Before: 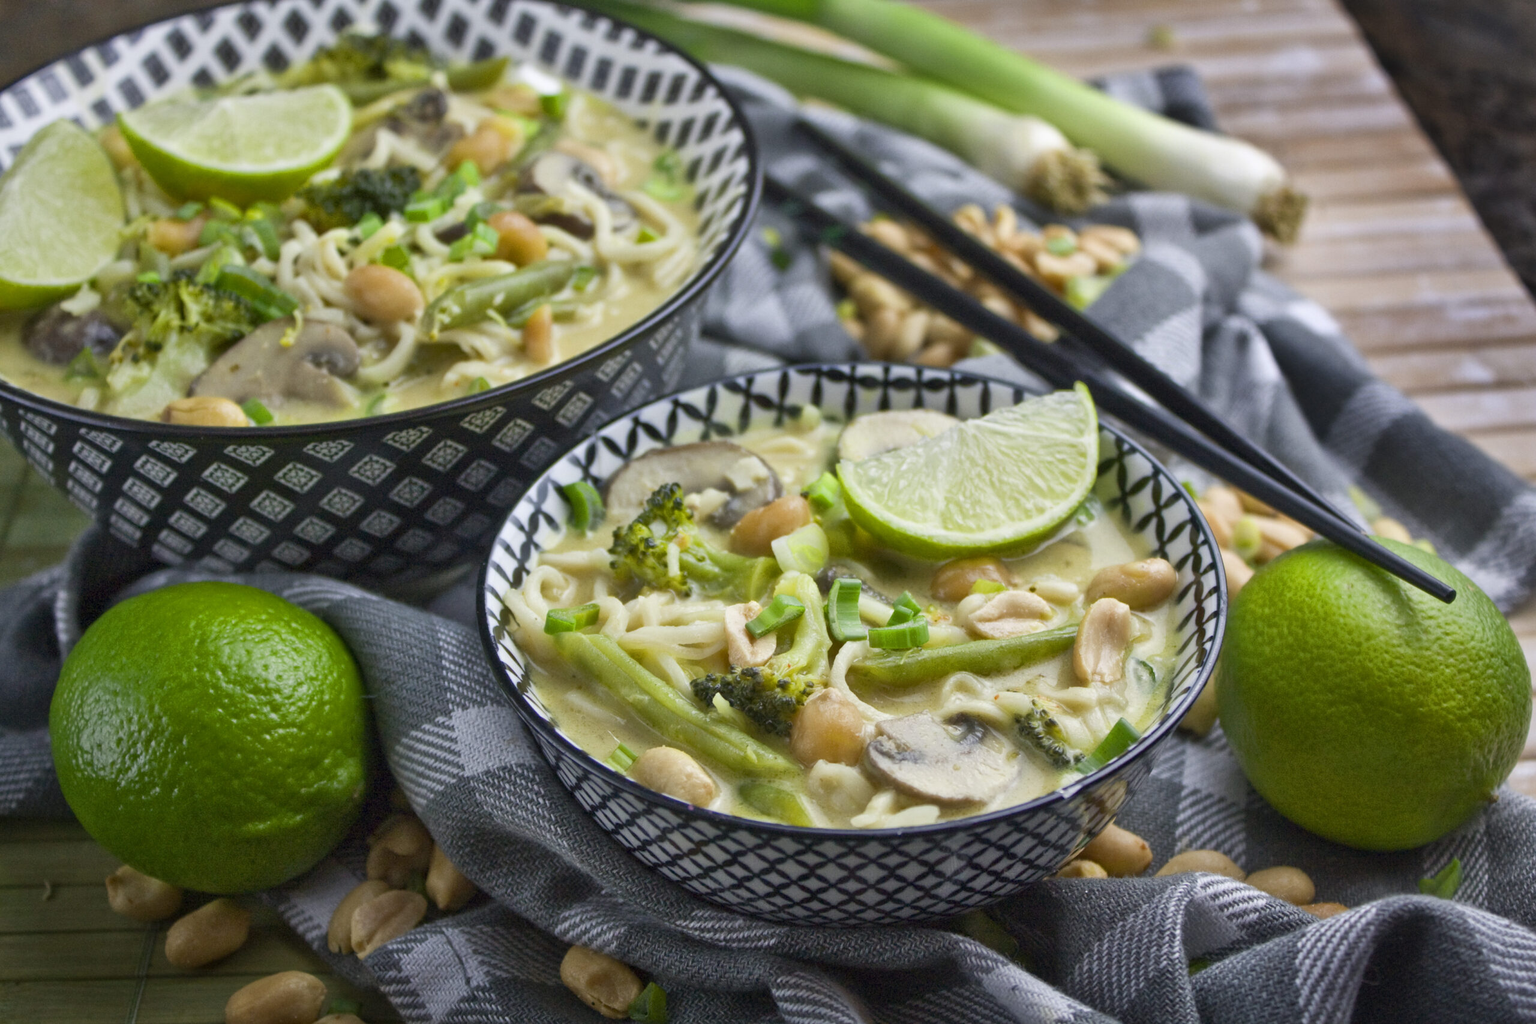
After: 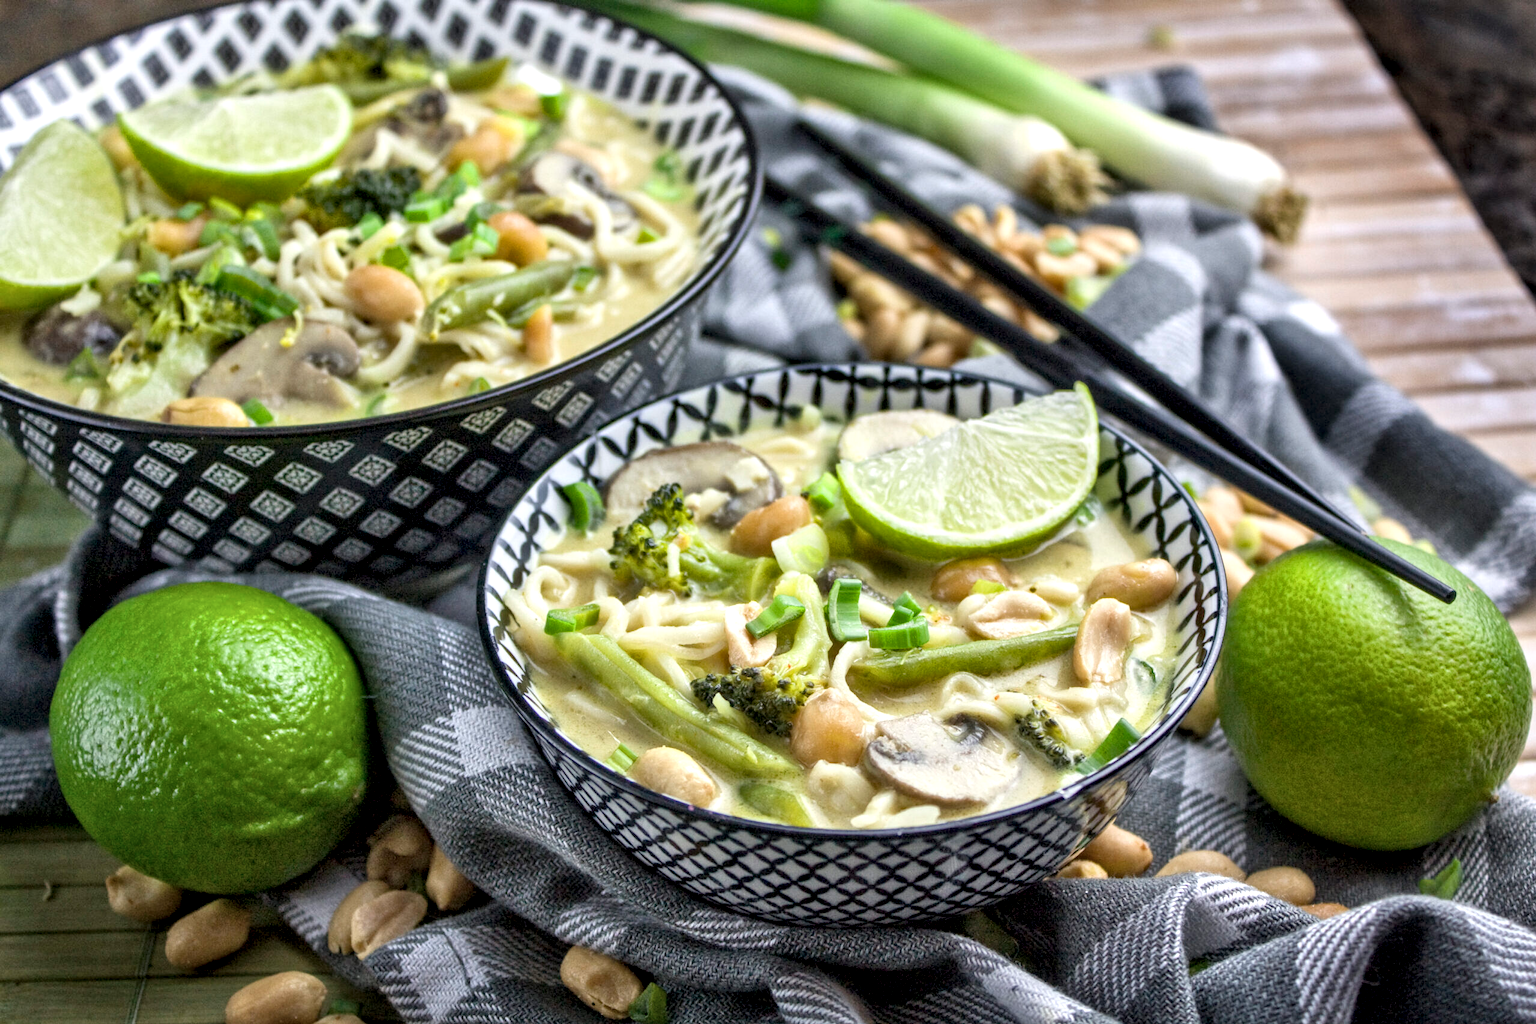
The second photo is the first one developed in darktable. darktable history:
contrast brightness saturation: brightness 0.131
local contrast: highlights 64%, shadows 54%, detail 169%, midtone range 0.507
